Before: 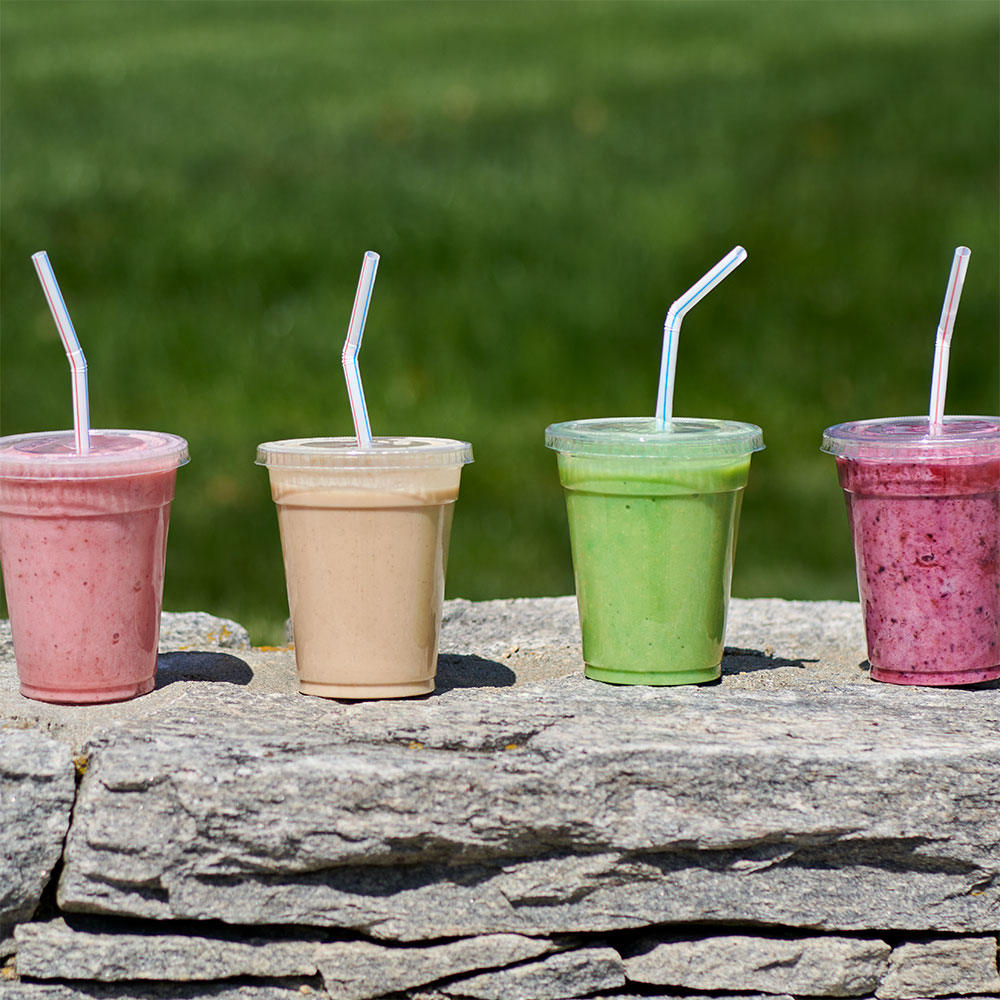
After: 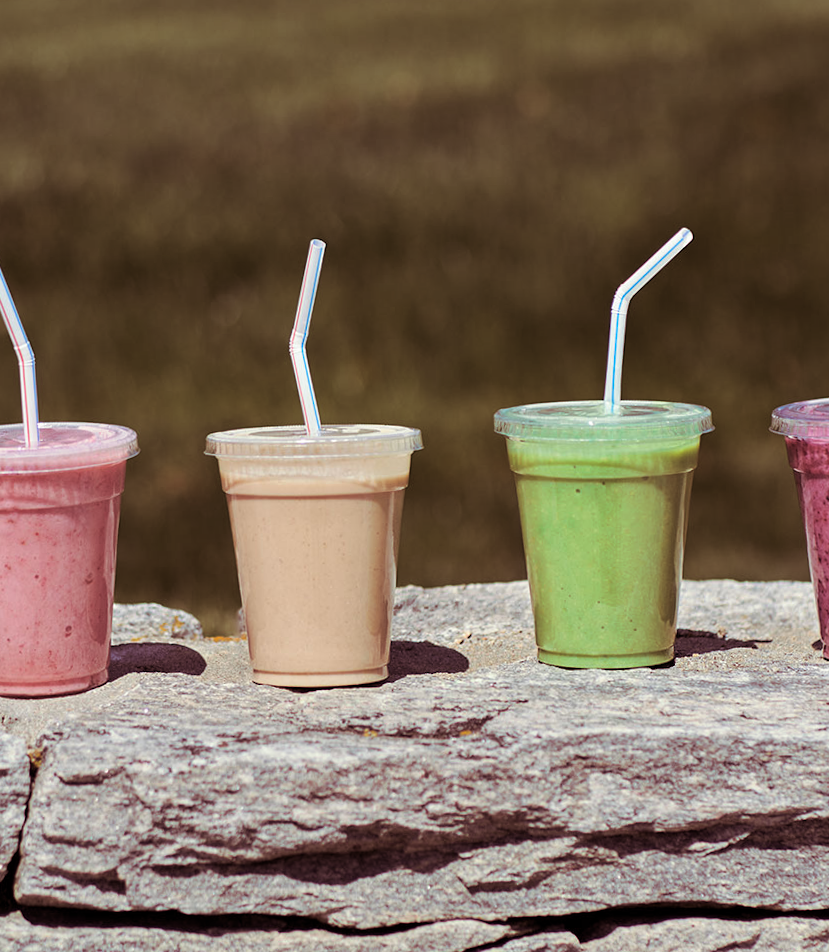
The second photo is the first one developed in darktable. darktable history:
split-toning: on, module defaults
crop and rotate: angle 1°, left 4.281%, top 0.642%, right 11.383%, bottom 2.486%
